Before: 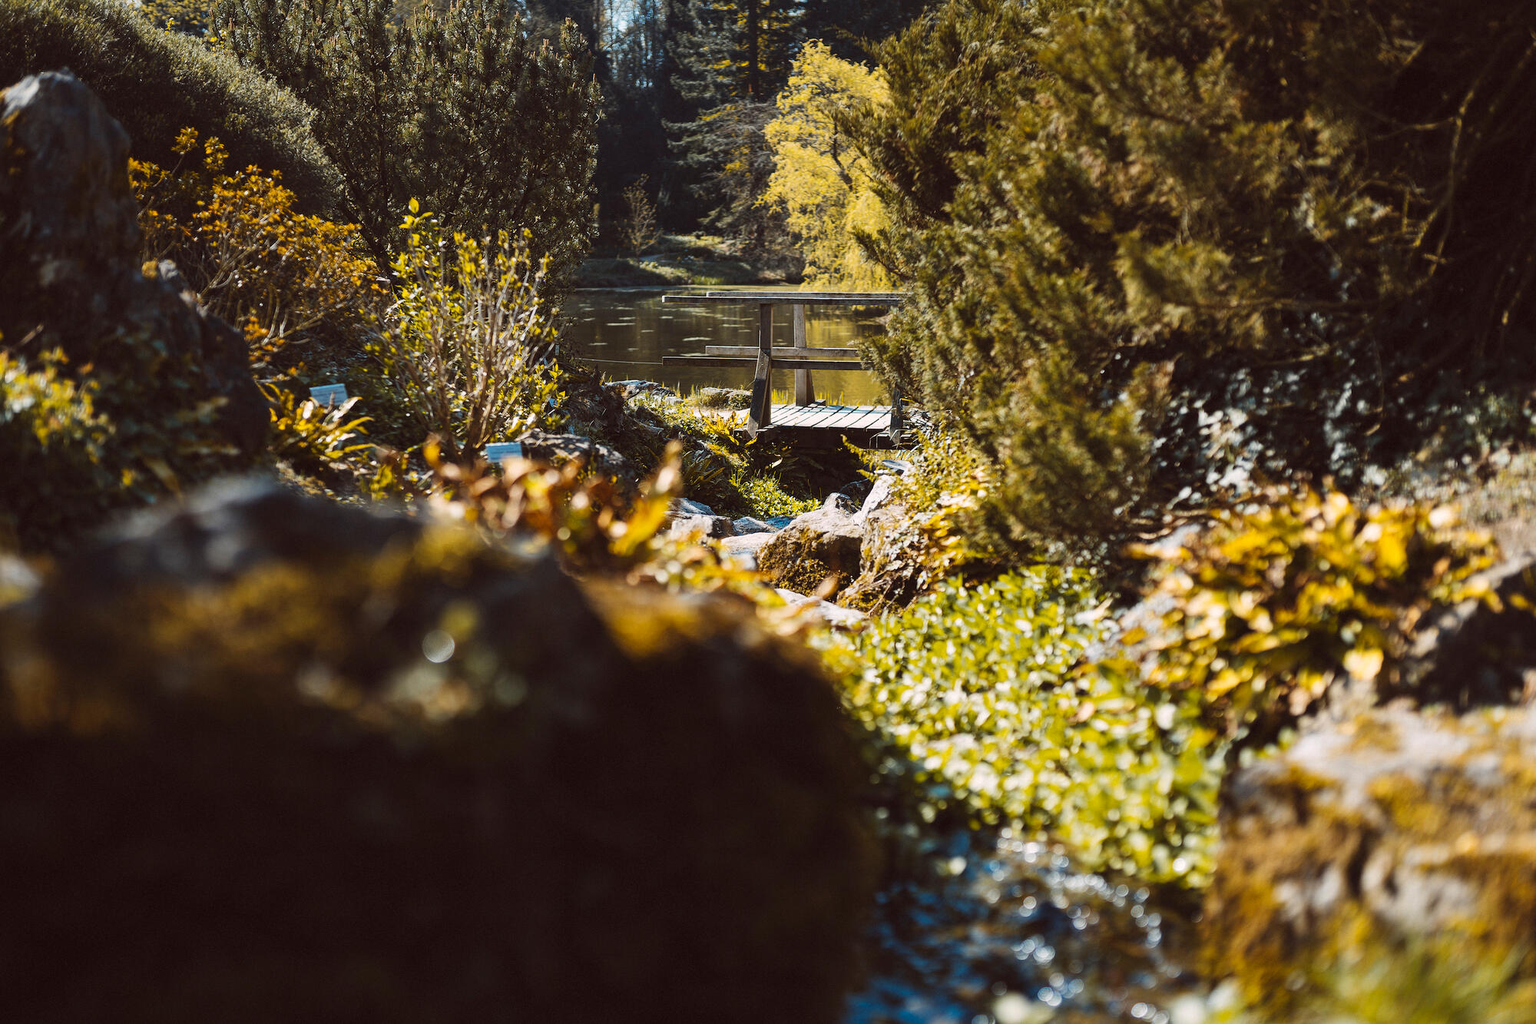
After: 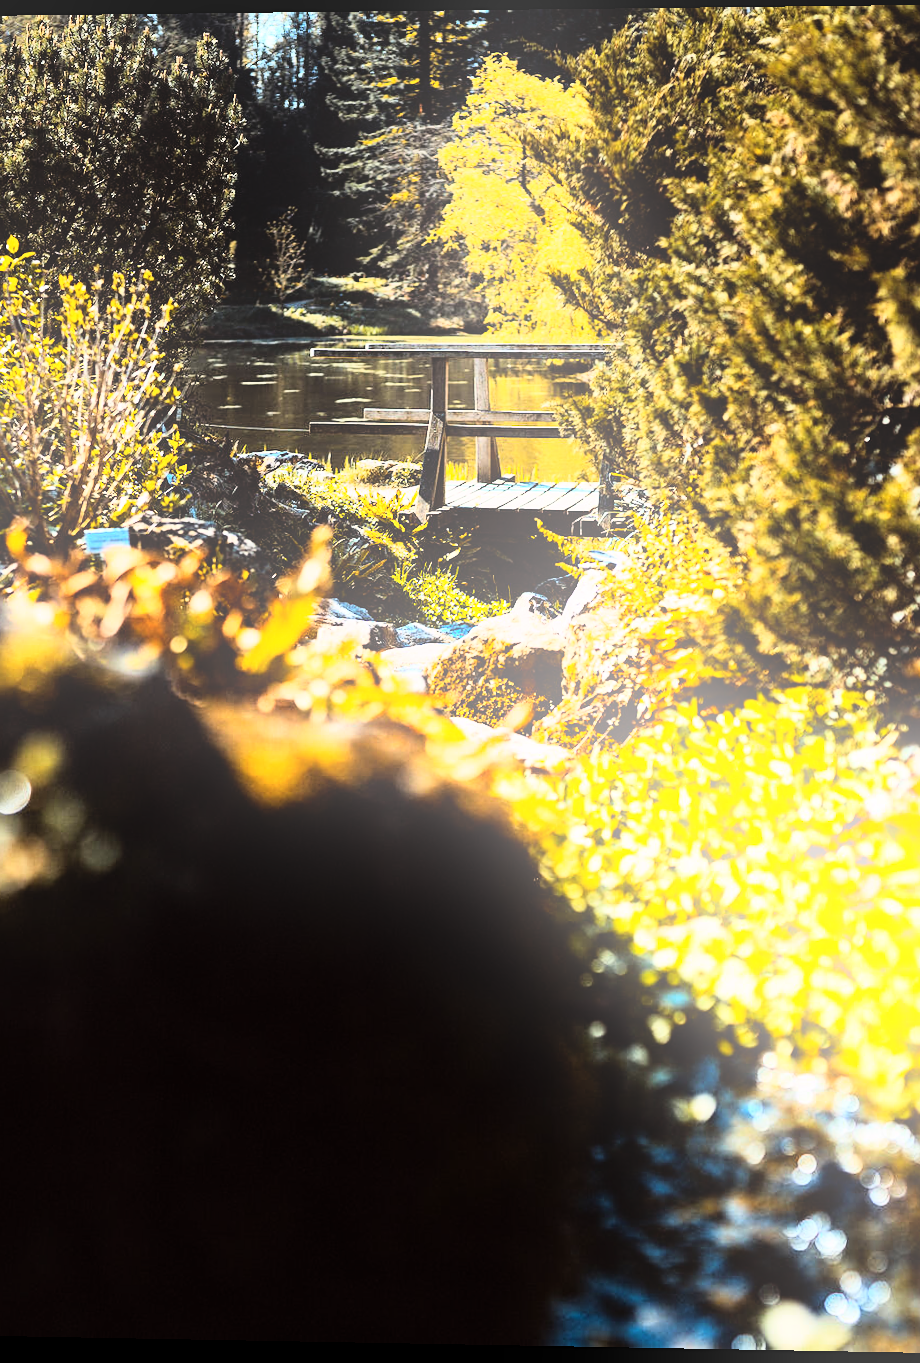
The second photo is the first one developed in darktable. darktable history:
sharpen: amount 0.2
rotate and perspective: rotation 0.128°, lens shift (vertical) -0.181, lens shift (horizontal) -0.044, shear 0.001, automatic cropping off
rgb curve: curves: ch0 [(0, 0) (0.21, 0.15) (0.24, 0.21) (0.5, 0.75) (0.75, 0.96) (0.89, 0.99) (1, 1)]; ch1 [(0, 0.02) (0.21, 0.13) (0.25, 0.2) (0.5, 0.67) (0.75, 0.9) (0.89, 0.97) (1, 1)]; ch2 [(0, 0.02) (0.21, 0.13) (0.25, 0.2) (0.5, 0.67) (0.75, 0.9) (0.89, 0.97) (1, 1)], compensate middle gray true
bloom: threshold 82.5%, strength 16.25%
crop: left 28.583%, right 29.231%
